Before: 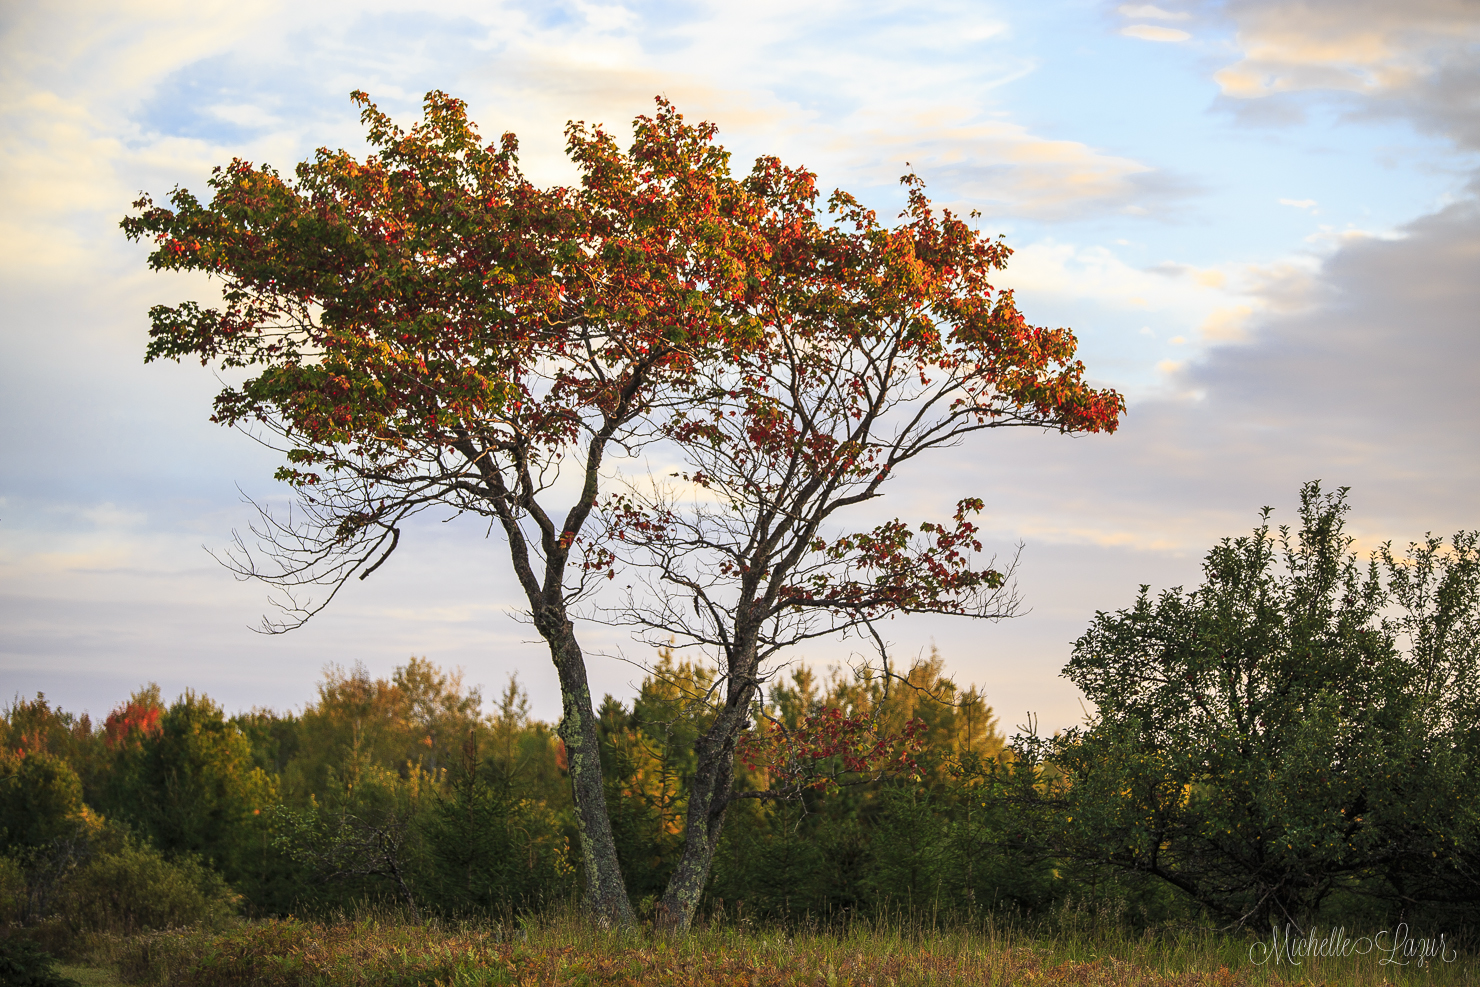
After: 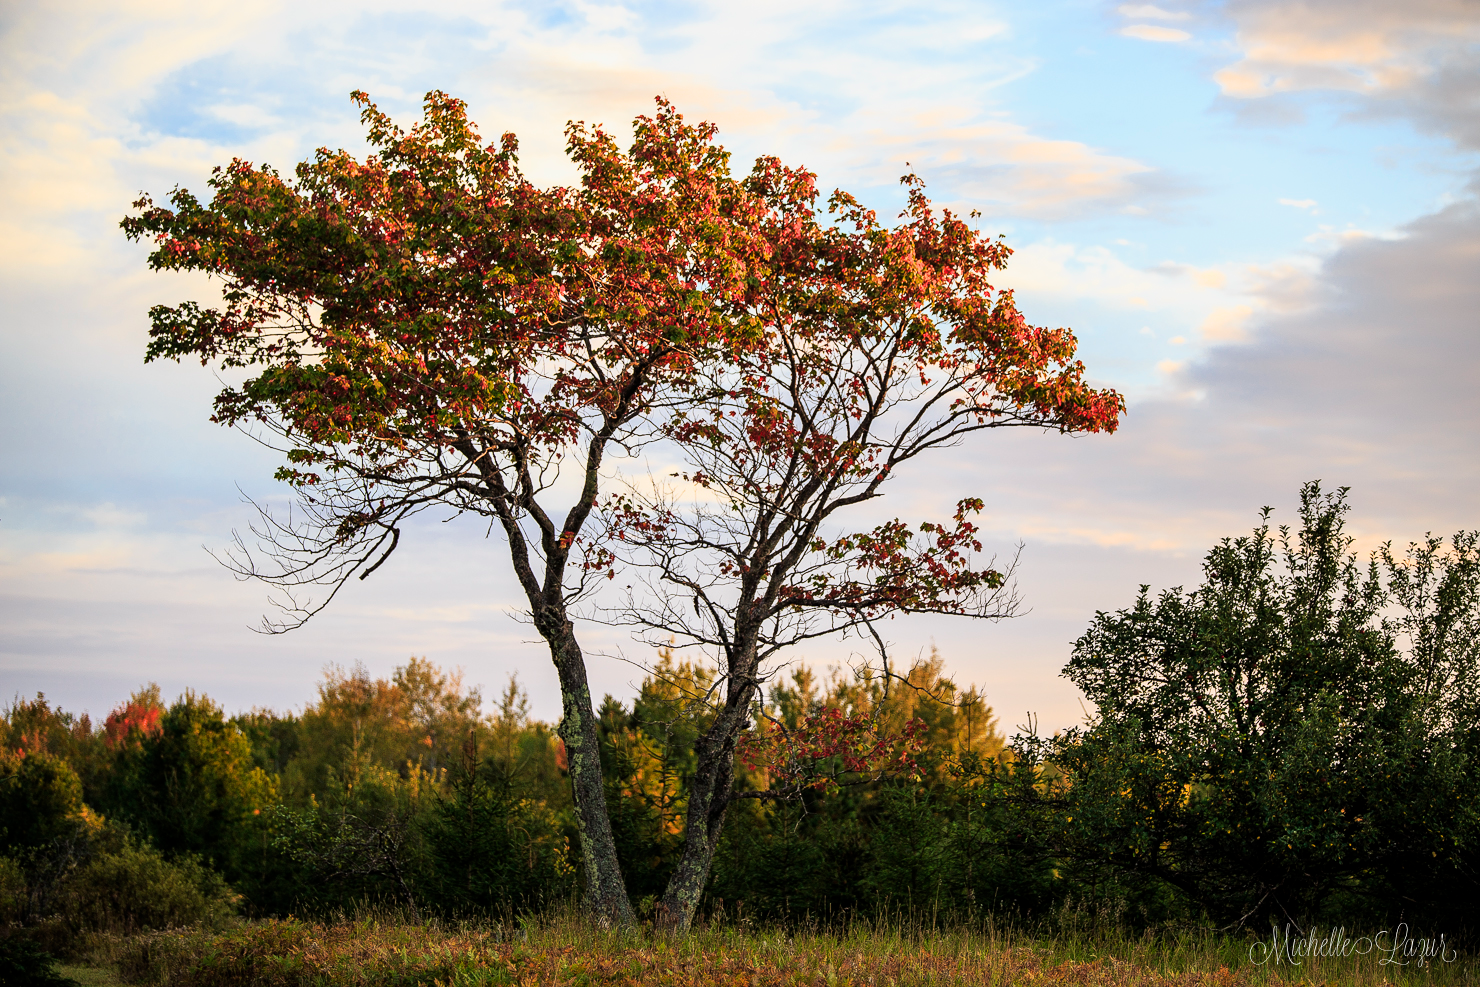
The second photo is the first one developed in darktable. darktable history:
filmic rgb: black relative exposure -12.05 EV, white relative exposure 2.82 EV, threshold 2.99 EV, target black luminance 0%, hardness 8.08, latitude 71.35%, contrast 1.137, highlights saturation mix 10.24%, shadows ↔ highlights balance -0.386%, color science v6 (2022), enable highlight reconstruction true
